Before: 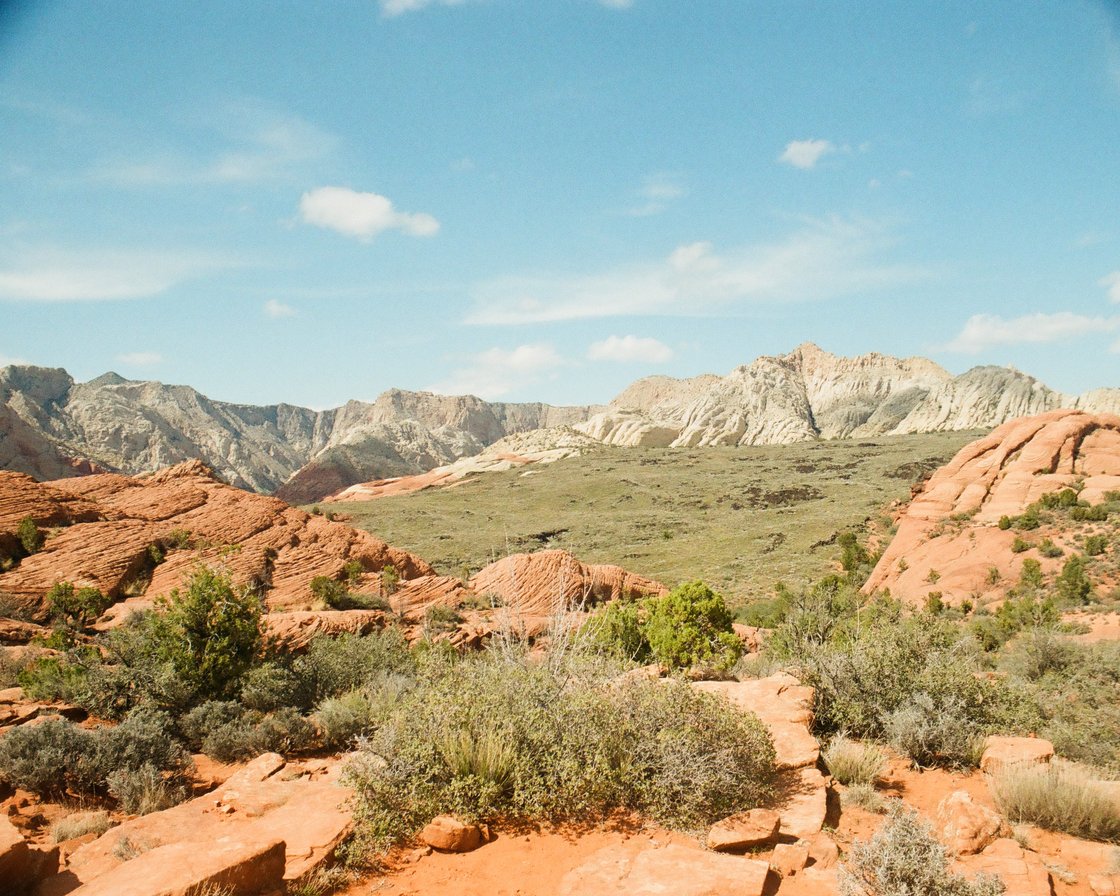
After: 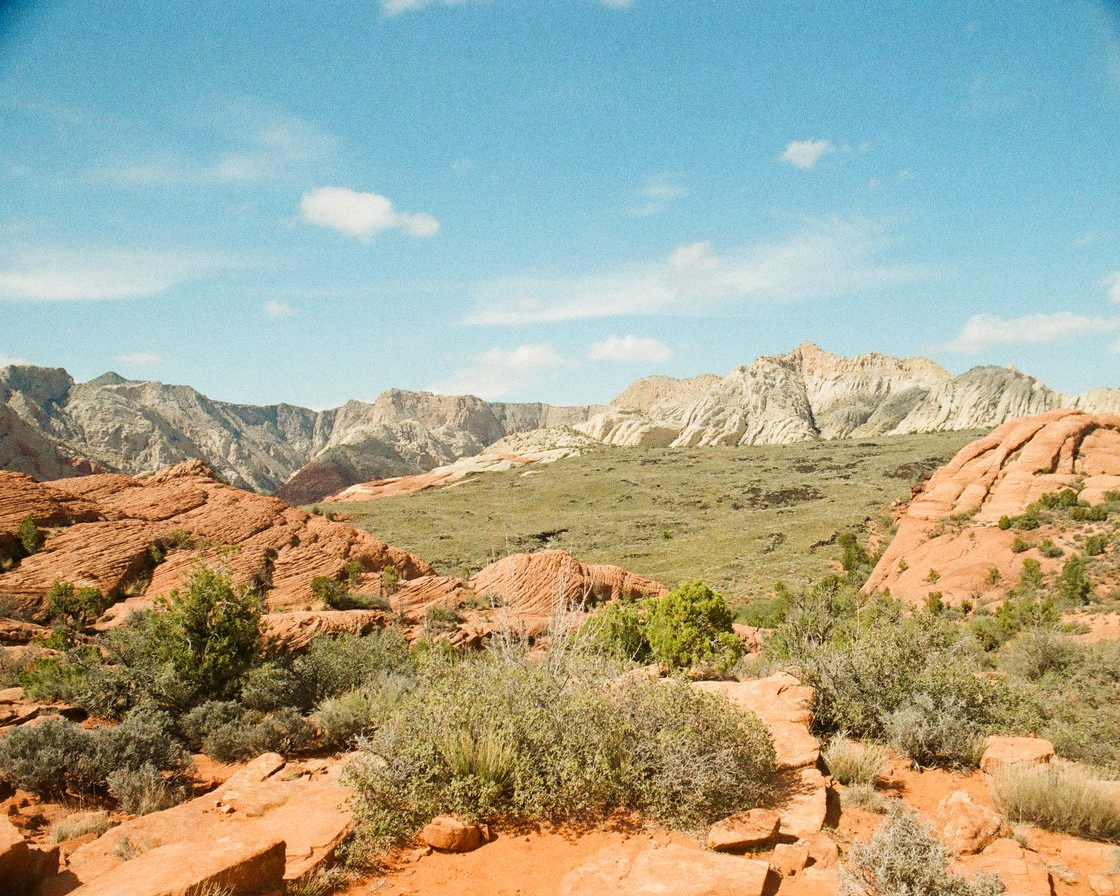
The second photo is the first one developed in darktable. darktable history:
haze removal: compatibility mode true, adaptive false
grain: coarseness 0.09 ISO
